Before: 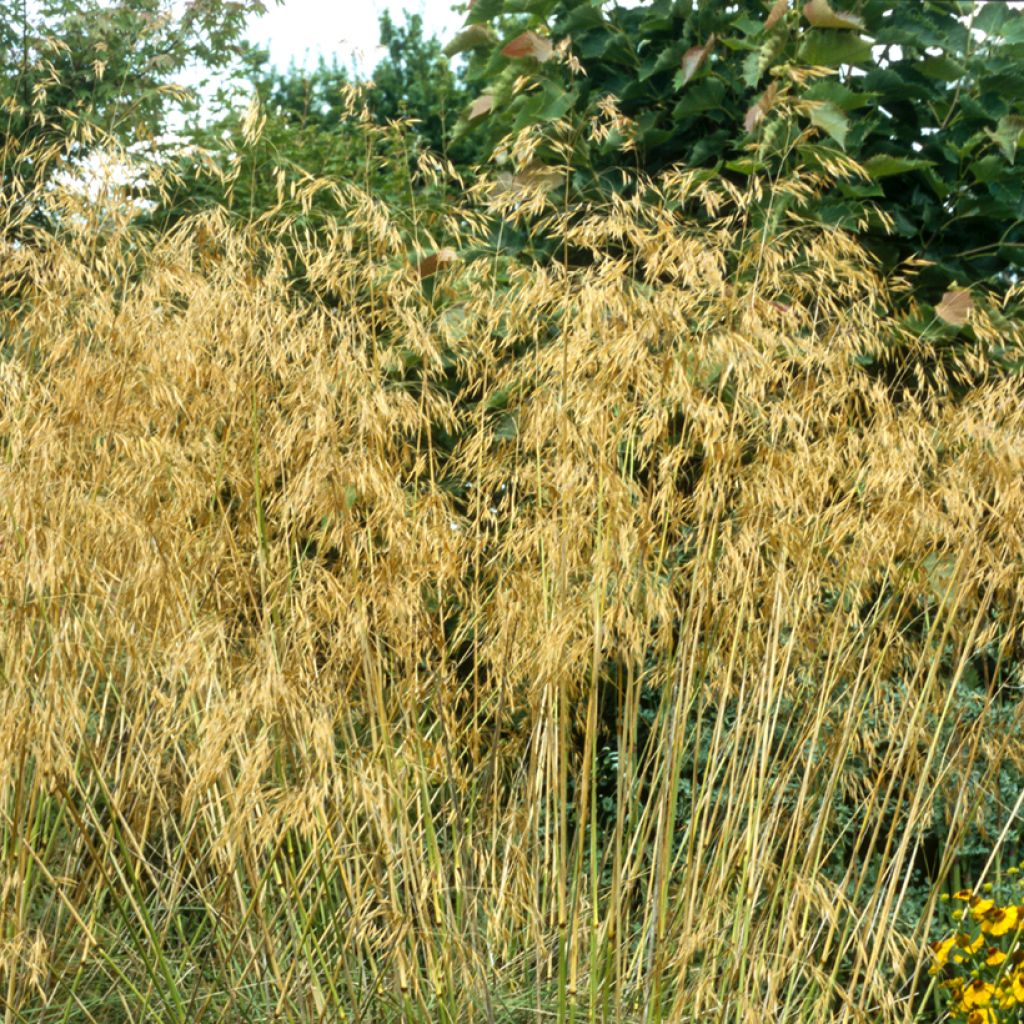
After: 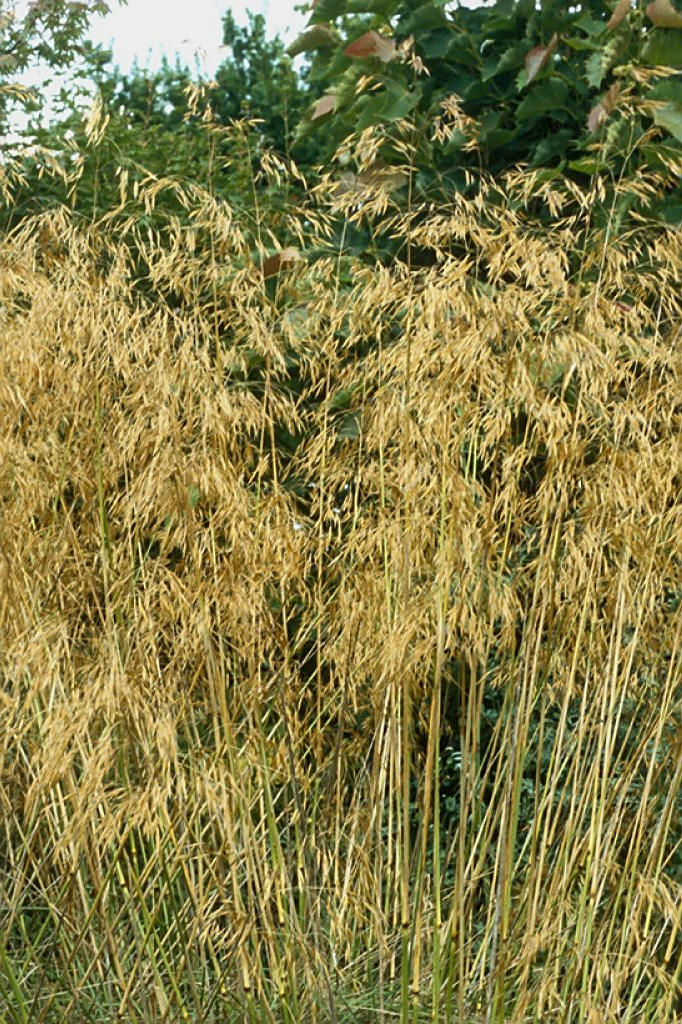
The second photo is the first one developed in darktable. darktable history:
tone equalizer: -8 EV 0.275 EV, -7 EV 0.384 EV, -6 EV 0.399 EV, -5 EV 0.241 EV, -3 EV -0.259 EV, -2 EV -0.437 EV, -1 EV -0.398 EV, +0 EV -0.244 EV
crop and rotate: left 15.357%, right 17.981%
sharpen: on, module defaults
